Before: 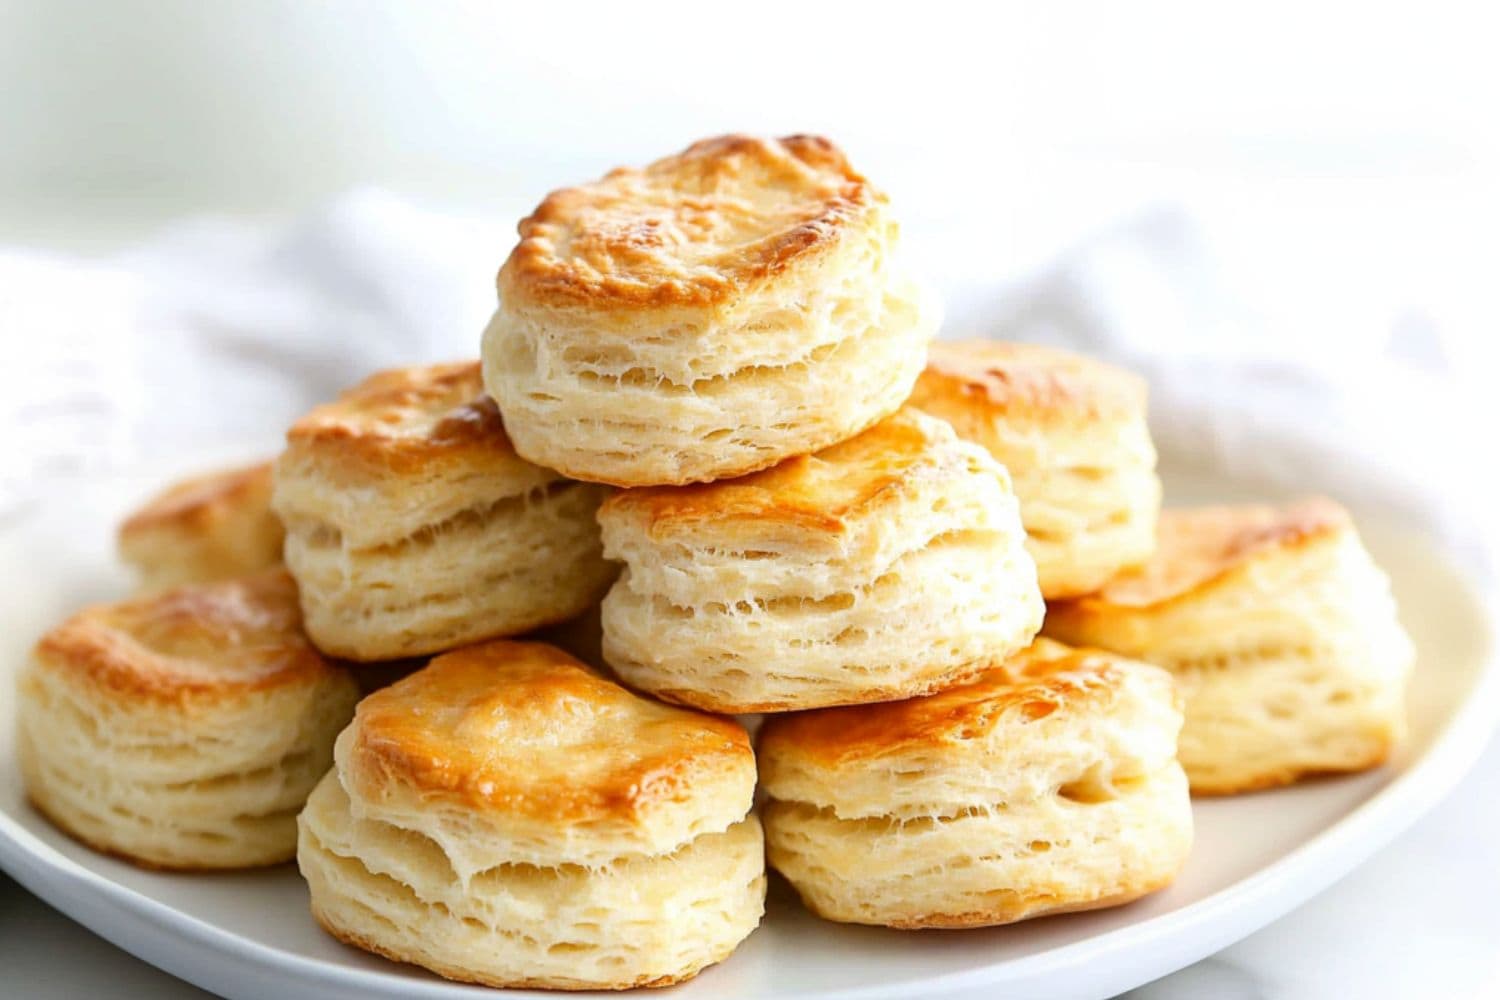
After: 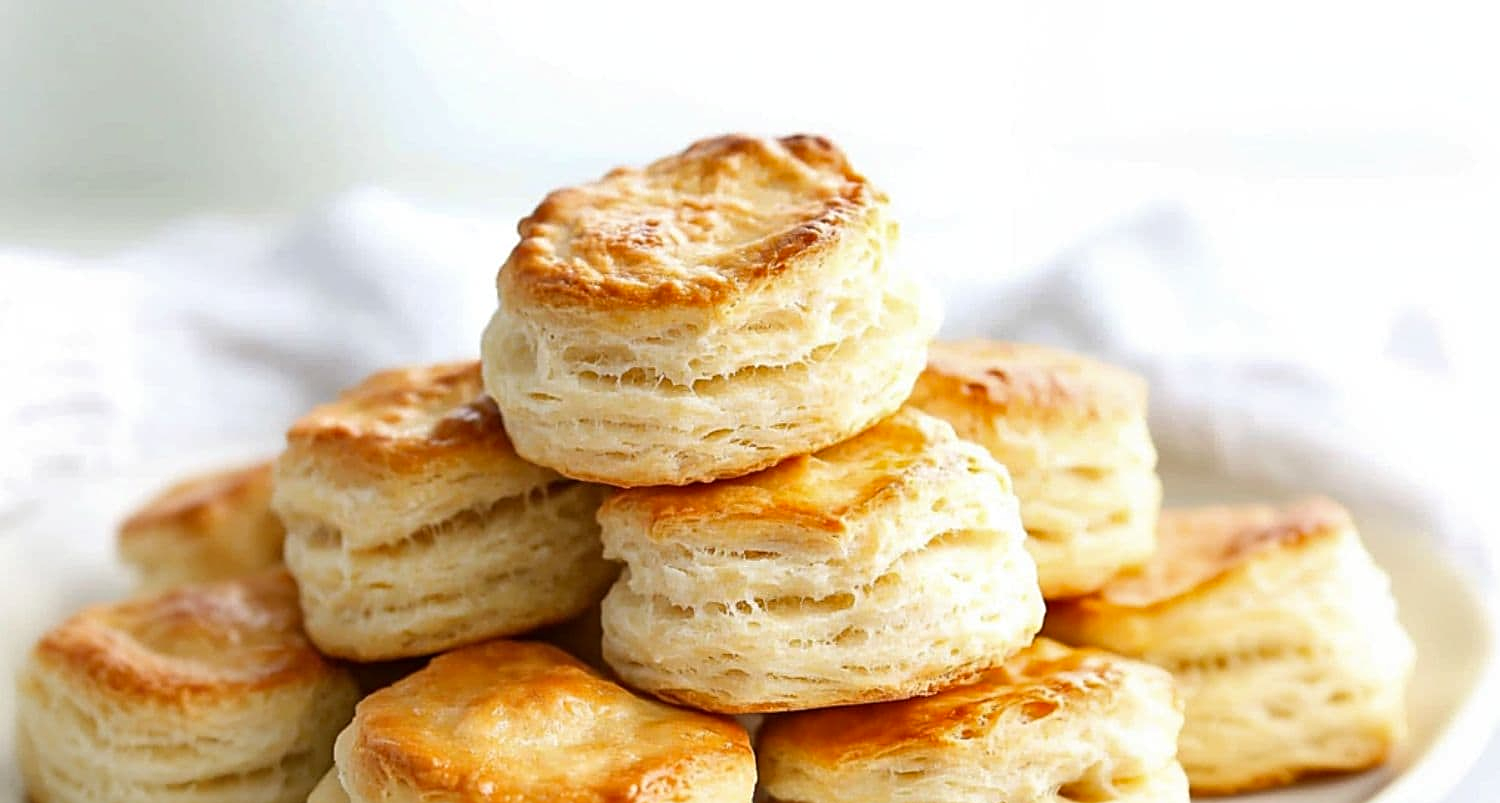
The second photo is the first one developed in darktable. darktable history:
crop: bottom 19.644%
tone equalizer: on, module defaults
exposure: compensate highlight preservation false
sharpen: on, module defaults
shadows and highlights: shadows 37.27, highlights -28.18, soften with gaussian
